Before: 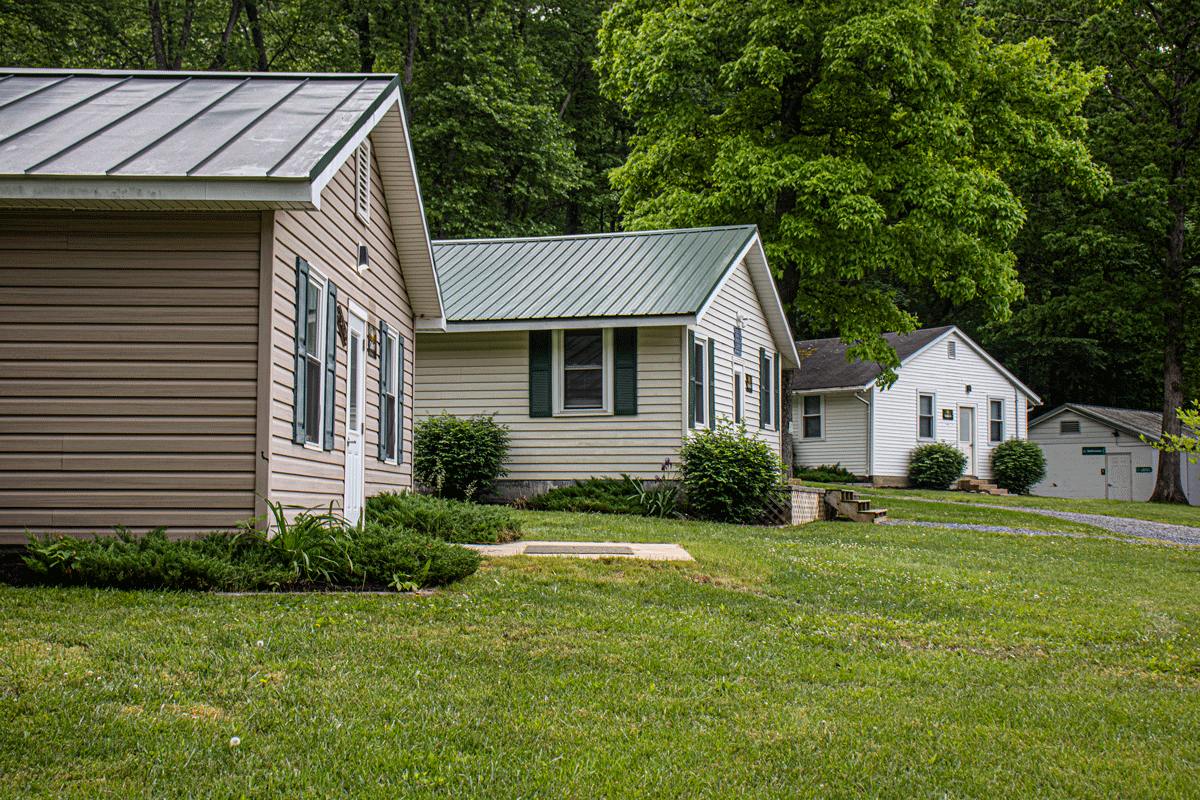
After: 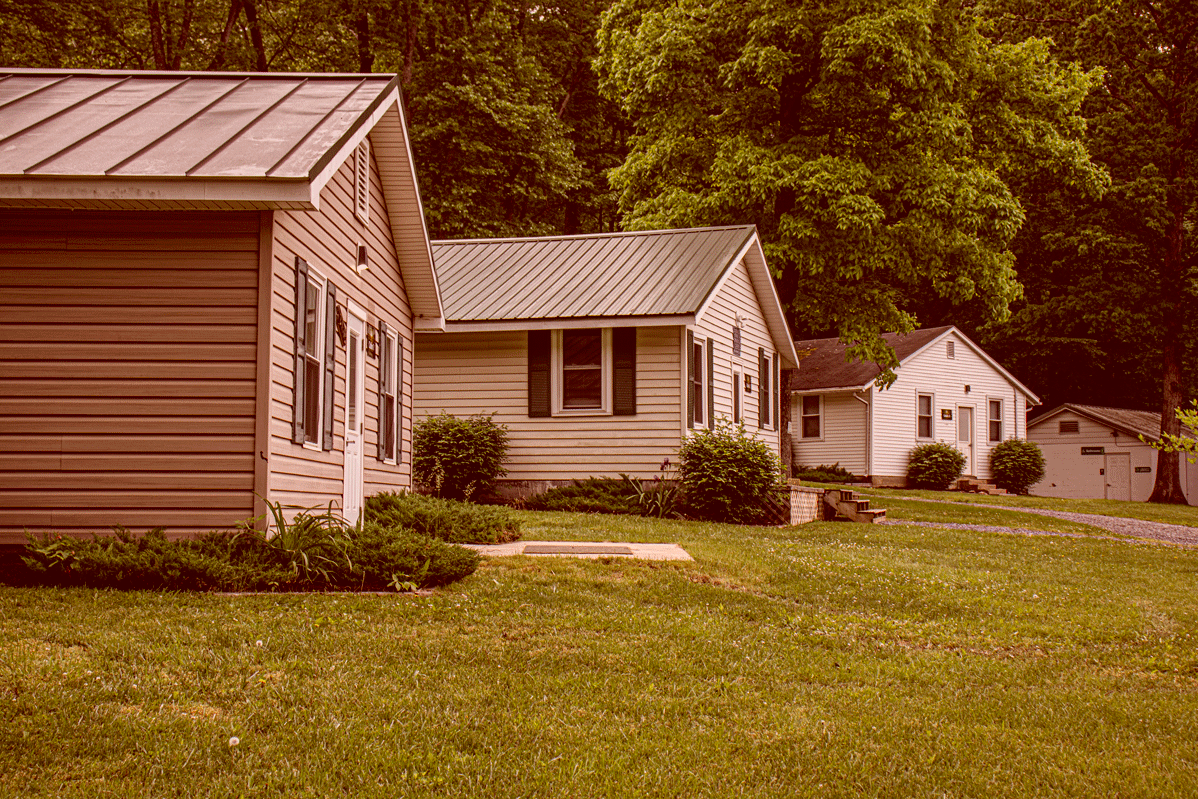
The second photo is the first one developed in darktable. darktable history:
crop and rotate: left 0.126%
exposure: exposure -0.116 EV, compensate exposure bias true, compensate highlight preservation false
color correction: highlights a* 9.03, highlights b* 8.71, shadows a* 40, shadows b* 40, saturation 0.8
